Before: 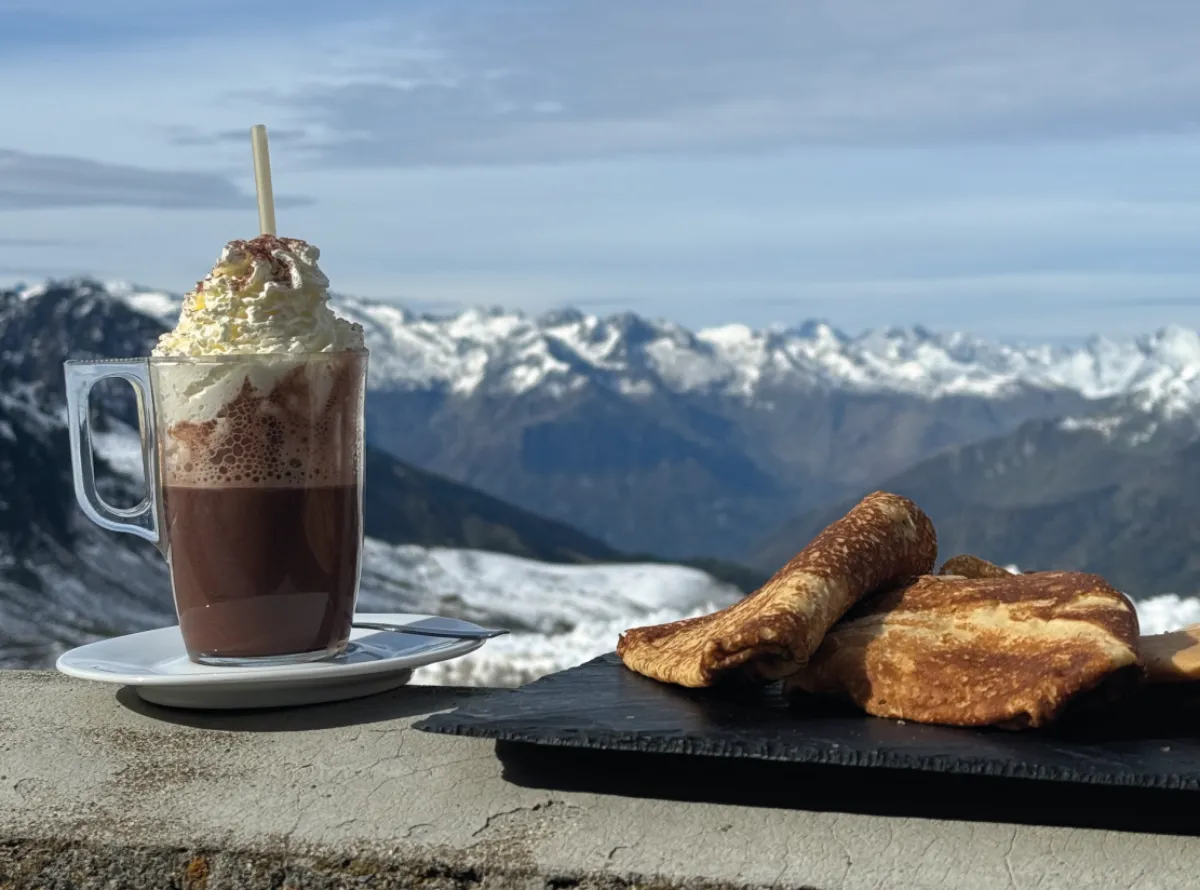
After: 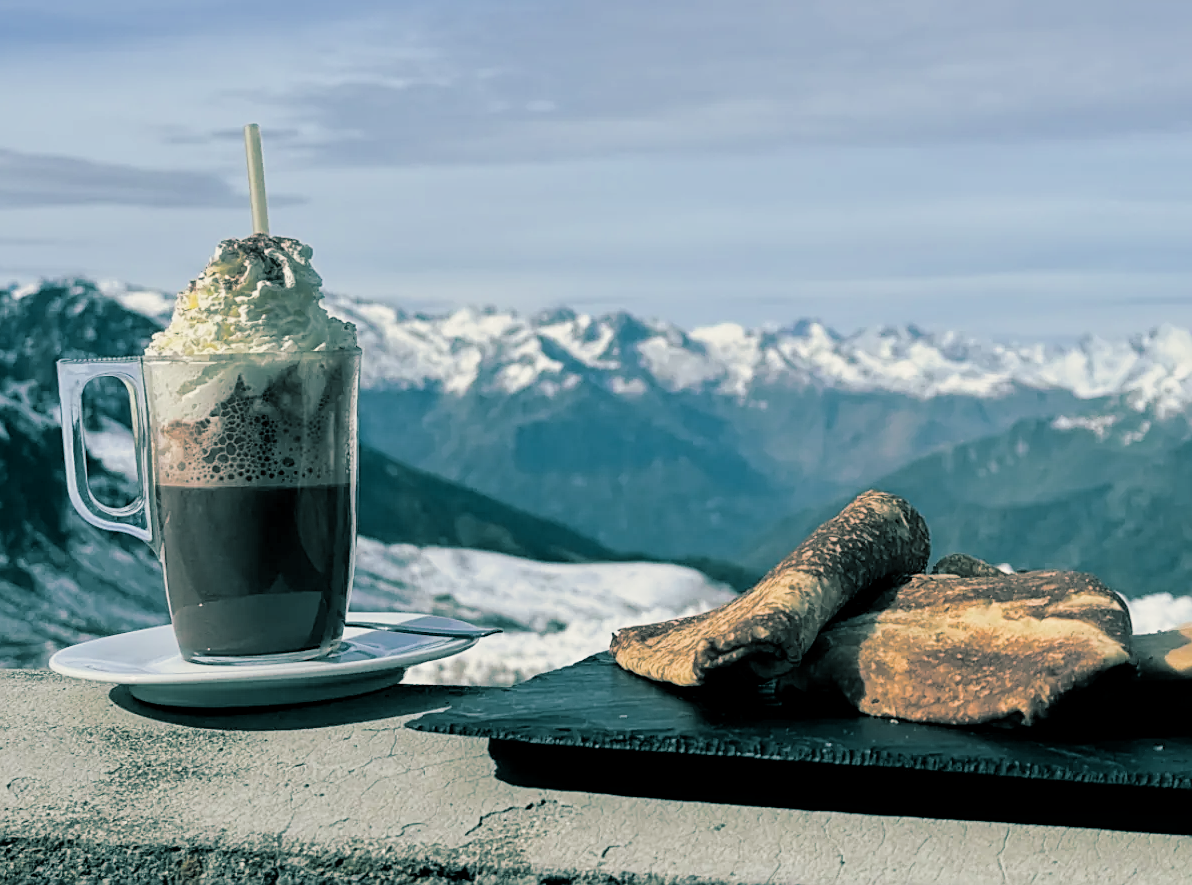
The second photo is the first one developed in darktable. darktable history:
shadows and highlights: shadows 29.32, highlights -29.32, low approximation 0.01, soften with gaussian
local contrast: mode bilateral grid, contrast 20, coarseness 50, detail 120%, midtone range 0.2
exposure: exposure 0.564 EV, compensate highlight preservation false
split-toning: shadows › hue 186.43°, highlights › hue 49.29°, compress 30.29%
sharpen: on, module defaults
crop and rotate: left 0.614%, top 0.179%, bottom 0.309%
filmic rgb: black relative exposure -7.65 EV, white relative exposure 4.56 EV, hardness 3.61, contrast 1.05
